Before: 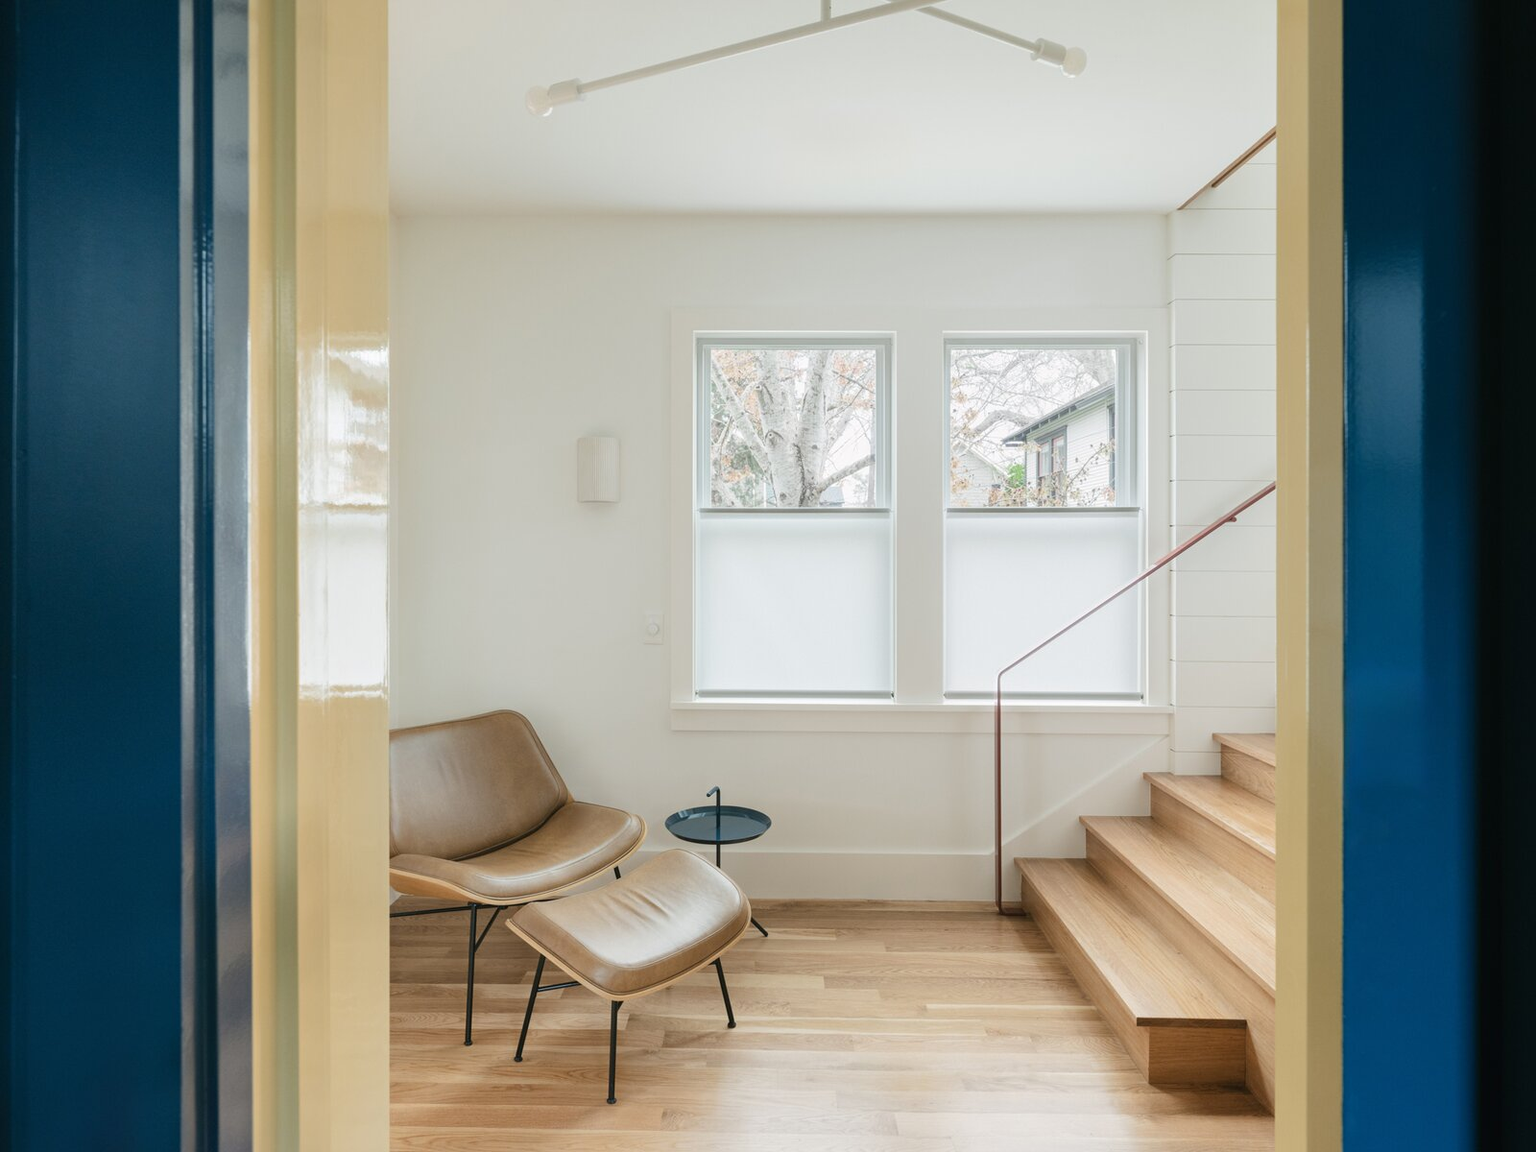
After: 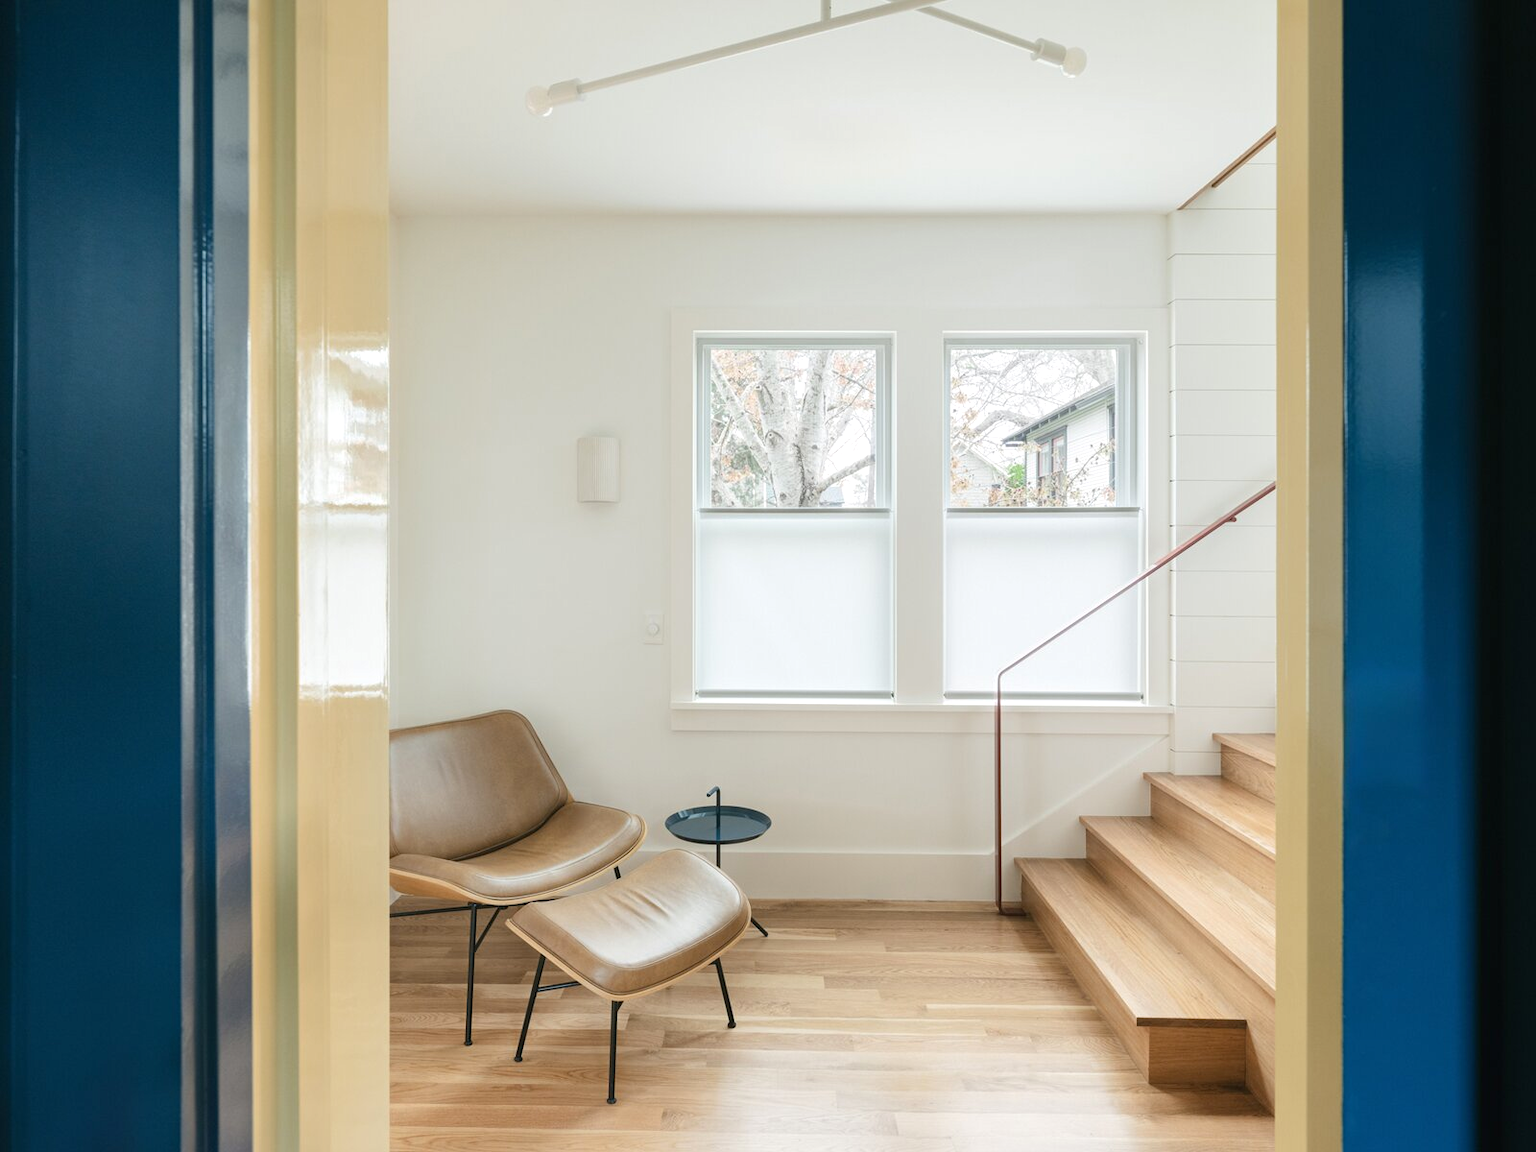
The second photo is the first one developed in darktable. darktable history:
exposure: exposure 0.196 EV, compensate highlight preservation false
